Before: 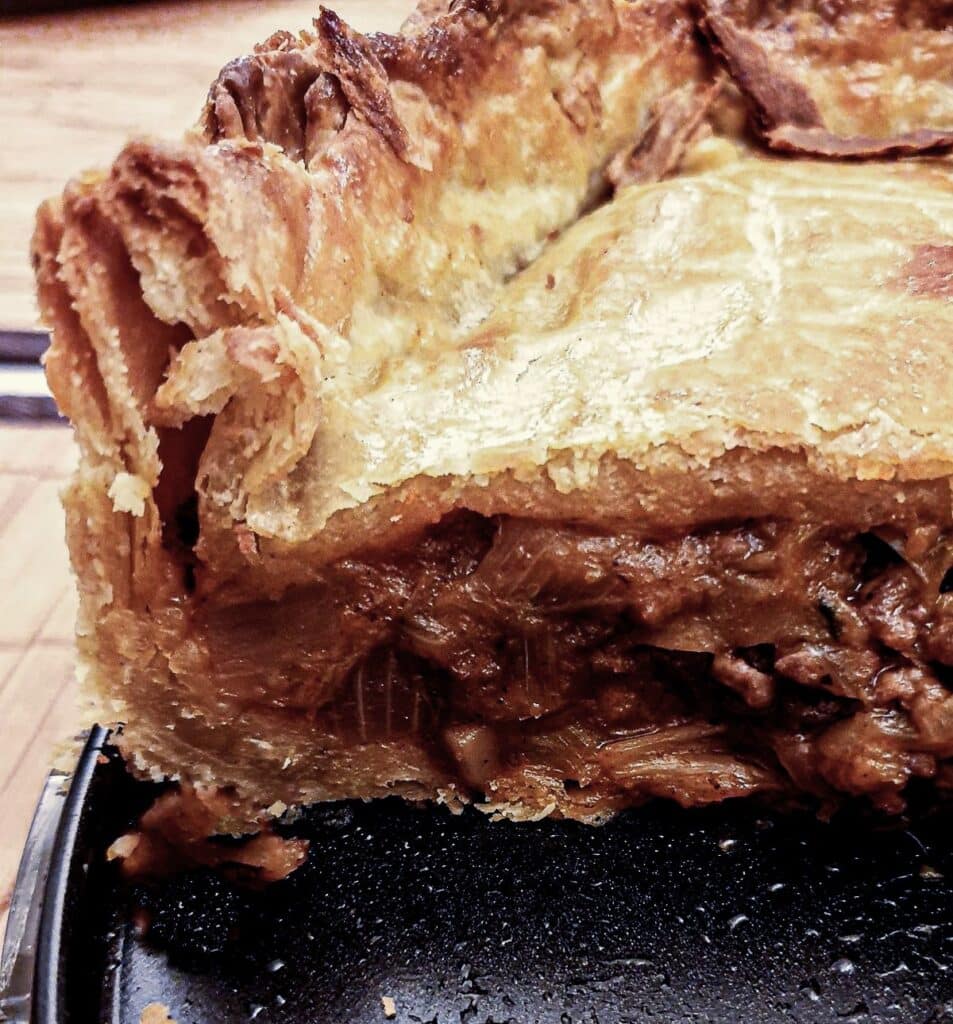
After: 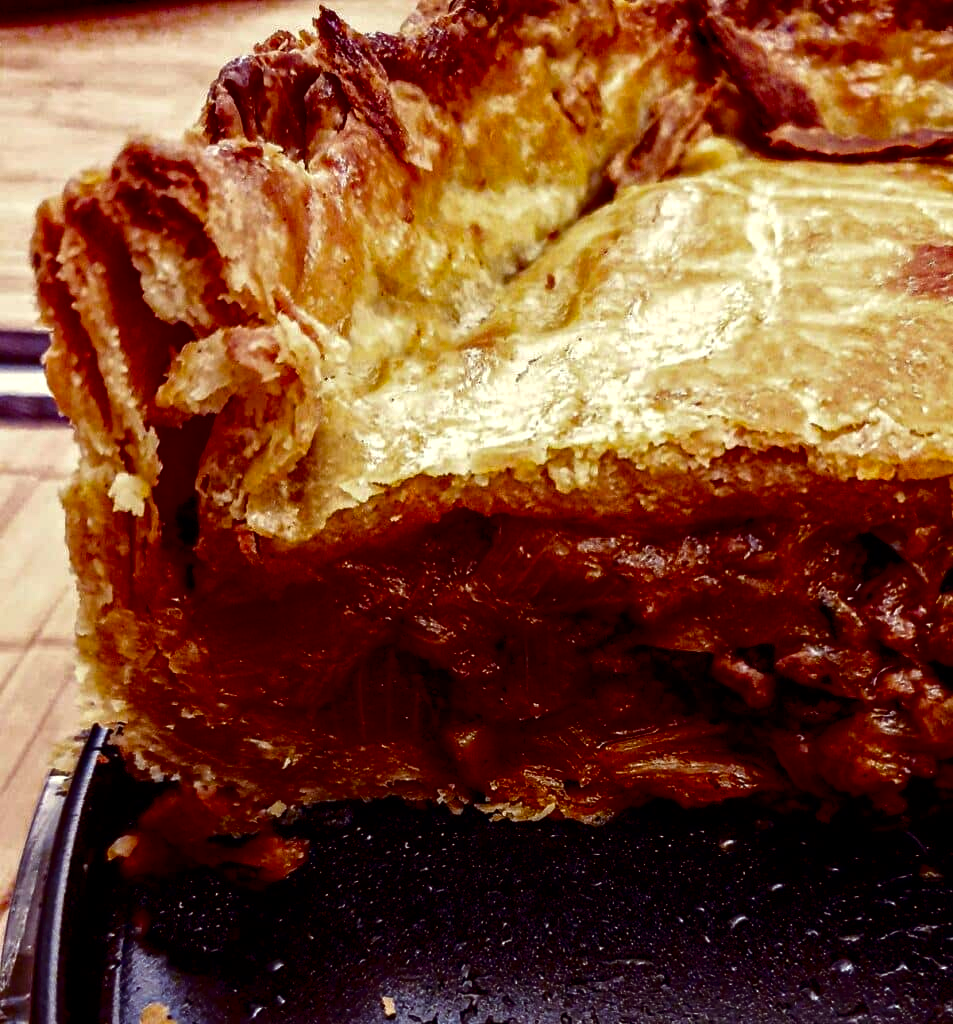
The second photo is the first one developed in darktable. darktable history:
tone equalizer: on, module defaults
exposure: exposure 0.134 EV, compensate highlight preservation false
color balance rgb: shadows lift › chroma 1.039%, shadows lift › hue 29.86°, power › chroma 1.523%, power › hue 27.5°, perceptual saturation grading › global saturation 30.295%, perceptual brilliance grading › mid-tones 9.466%, perceptual brilliance grading › shadows 14.795%, global vibrance 20%
contrast brightness saturation: brightness -0.514
